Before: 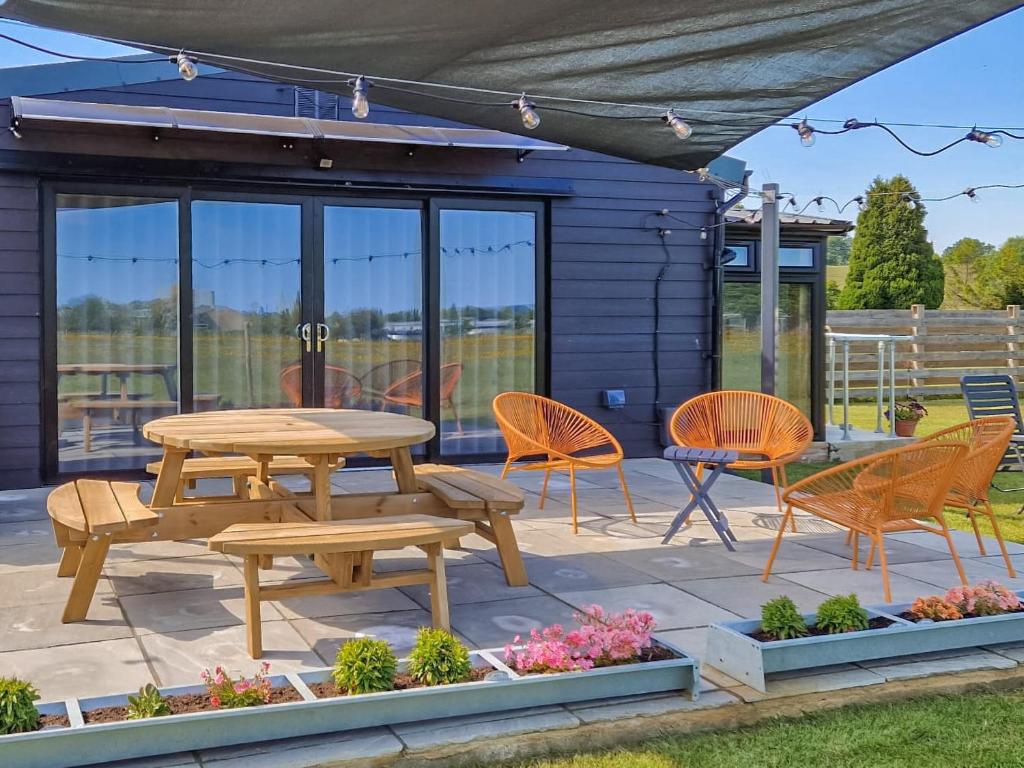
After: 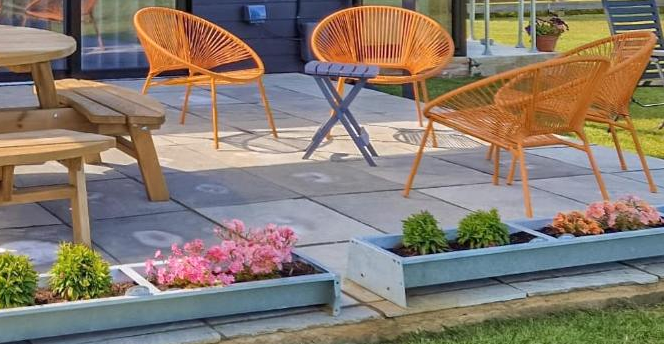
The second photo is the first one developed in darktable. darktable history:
crop and rotate: left 35.098%, top 50.213%, bottom 4.968%
shadows and highlights: shadows 59.03, soften with gaussian
local contrast: mode bilateral grid, contrast 20, coarseness 50, detail 119%, midtone range 0.2
